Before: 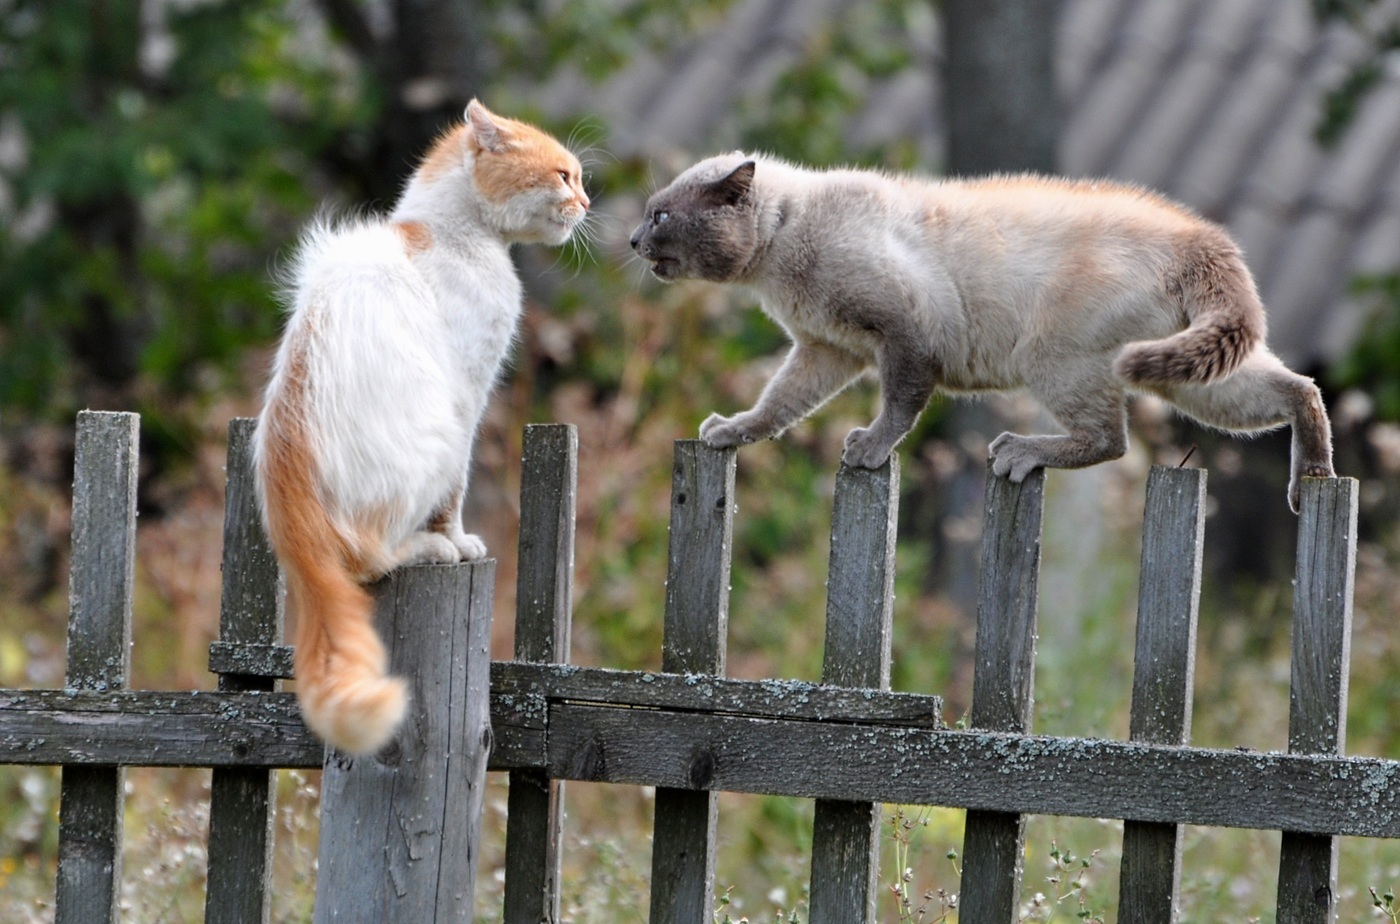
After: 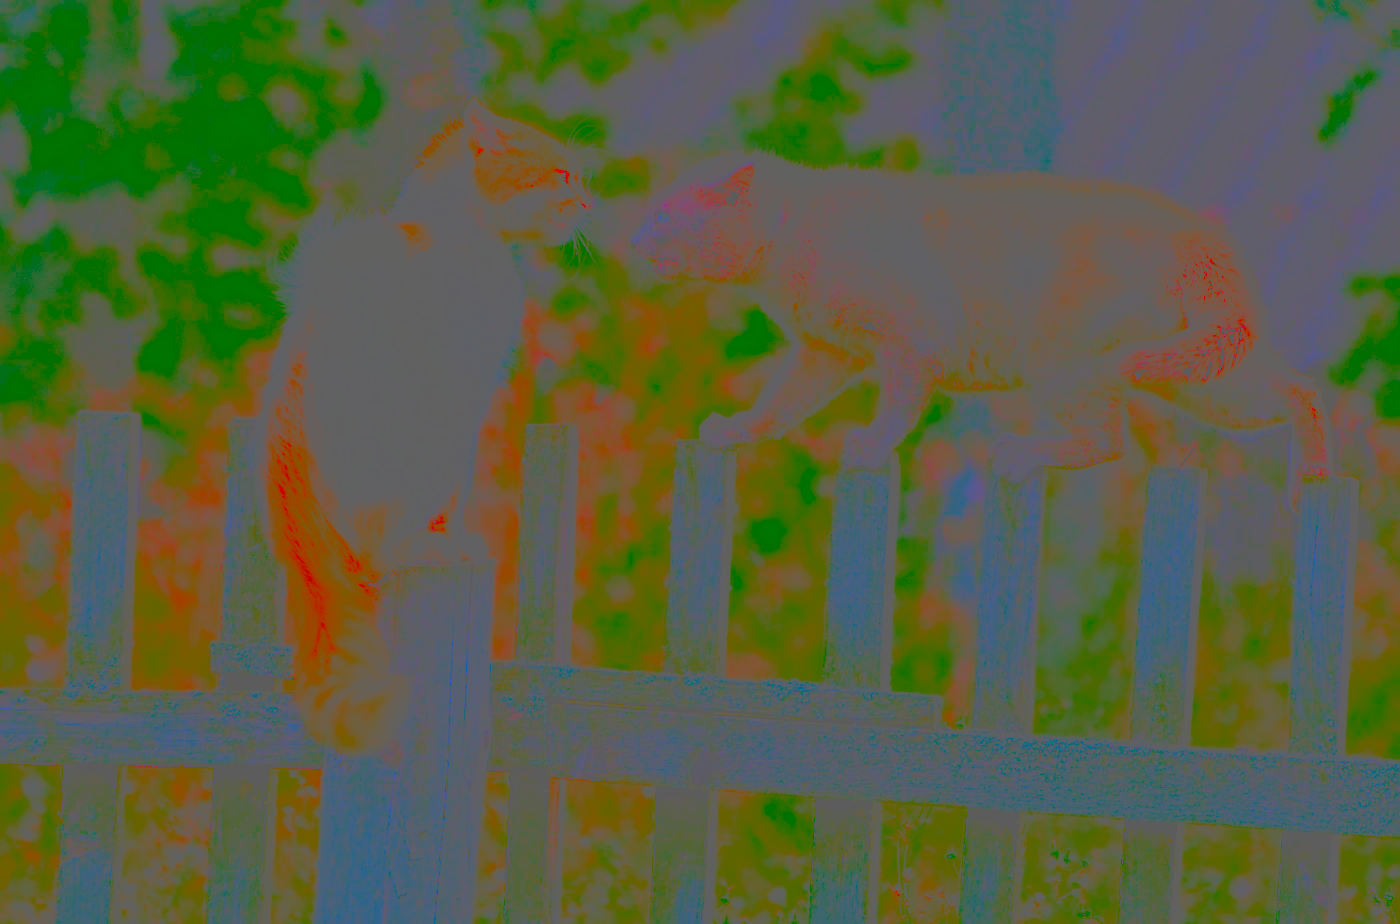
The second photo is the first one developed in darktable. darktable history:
contrast brightness saturation: contrast -0.984, brightness -0.167, saturation 0.741
haze removal: compatibility mode true, adaptive false
velvia: on, module defaults
base curve: curves: ch0 [(0, 0) (0.028, 0.03) (0.105, 0.232) (0.387, 0.748) (0.754, 0.968) (1, 1)], fusion 1, preserve colors none
shadows and highlights: shadows 25.88, highlights -25.33
sharpen: on, module defaults
